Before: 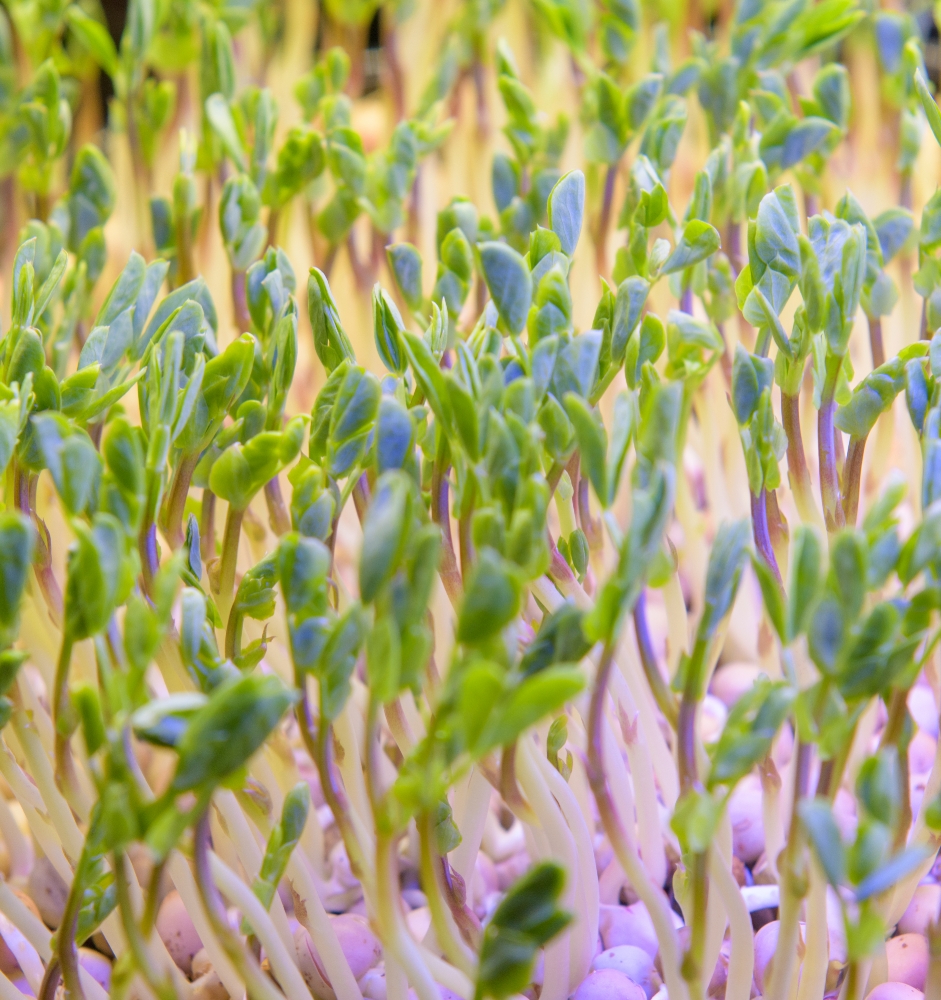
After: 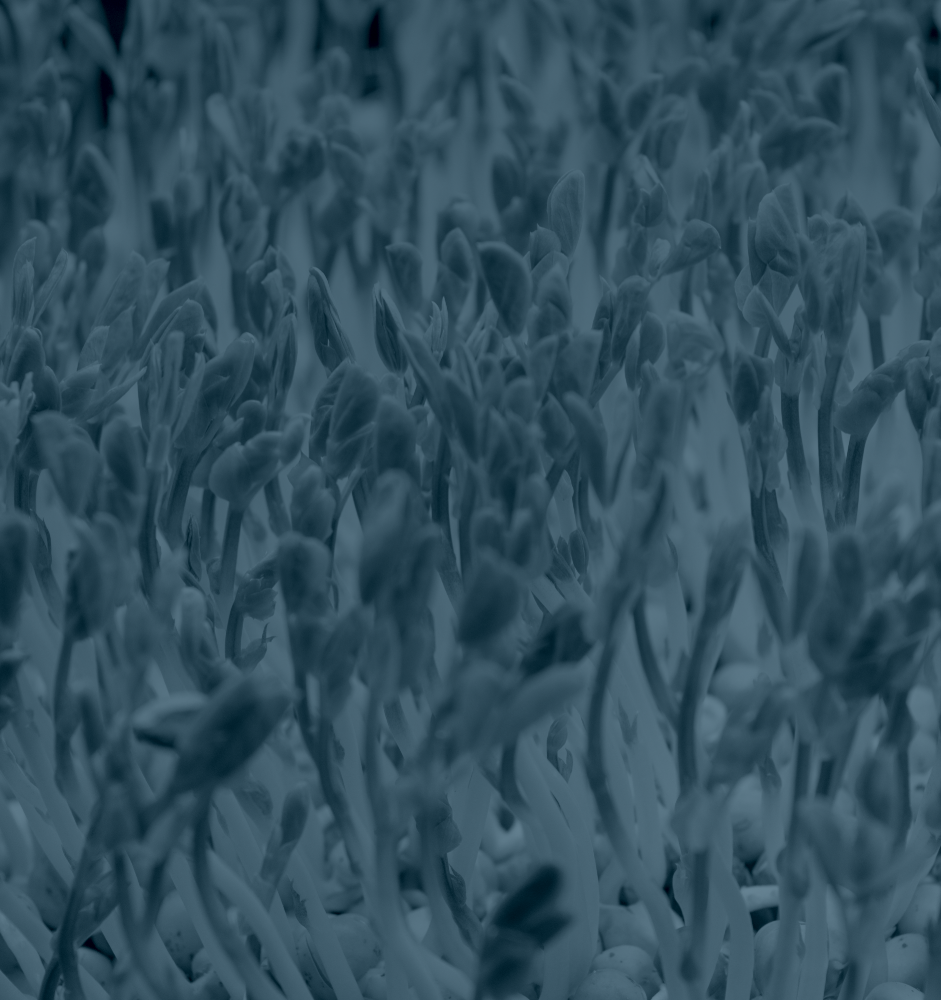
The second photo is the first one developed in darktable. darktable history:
colorize: hue 194.4°, saturation 29%, source mix 61.75%, lightness 3.98%, version 1
graduated density: on, module defaults
